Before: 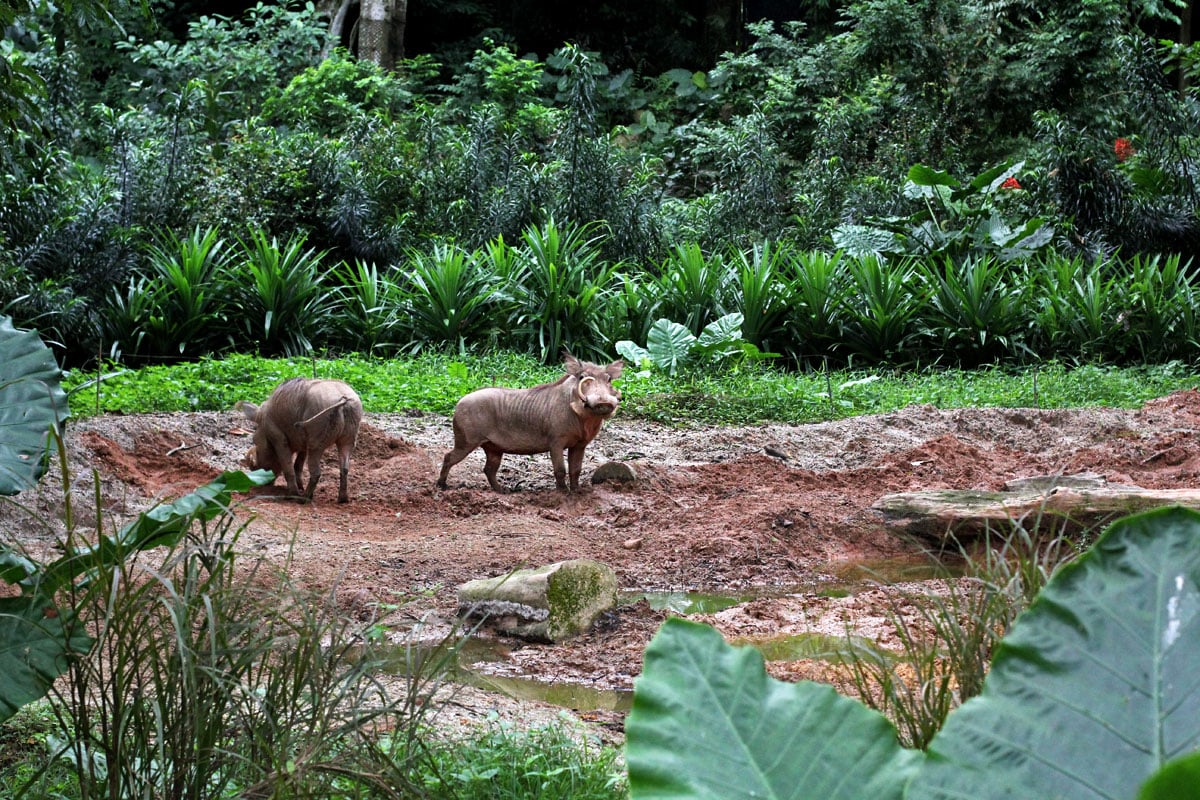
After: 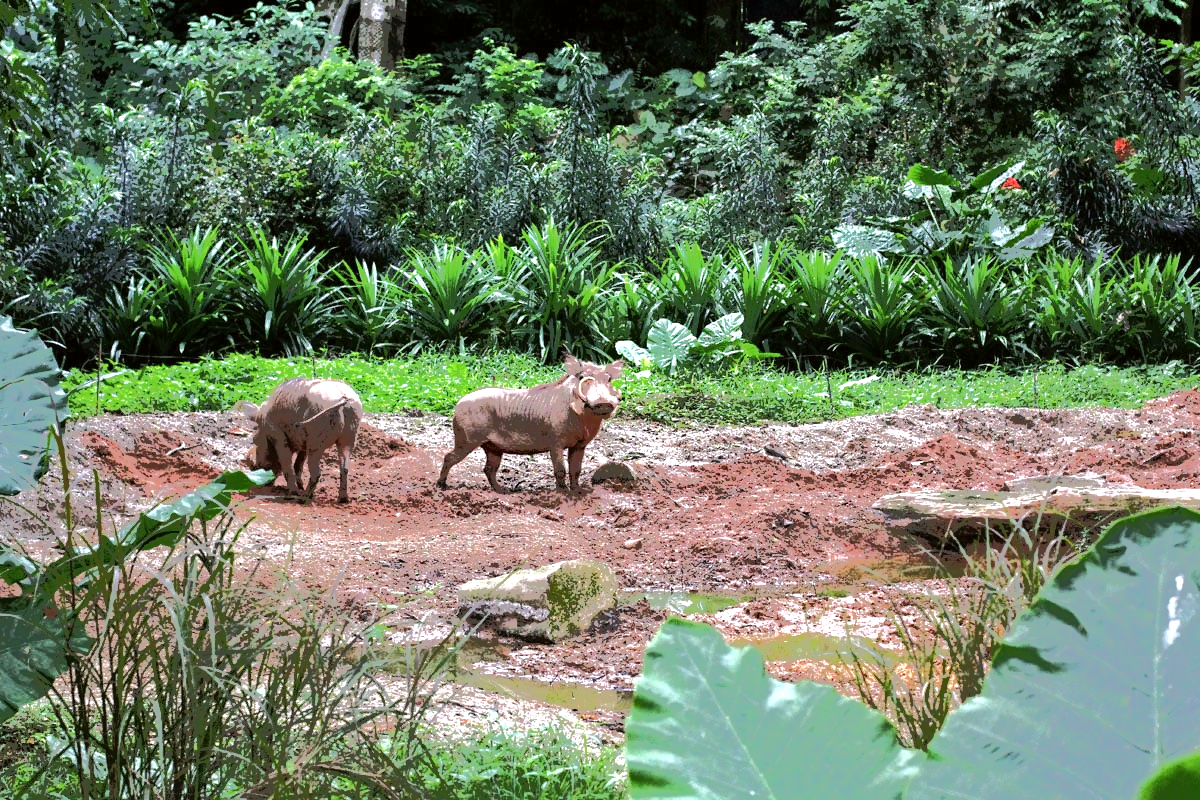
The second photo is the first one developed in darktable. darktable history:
tone equalizer: -7 EV -0.619 EV, -6 EV 1.01 EV, -5 EV -0.471 EV, -4 EV 0.432 EV, -3 EV 0.426 EV, -2 EV 0.175 EV, -1 EV -0.166 EV, +0 EV -0.403 EV, edges refinement/feathering 500, mask exposure compensation -1.57 EV, preserve details no
color correction: highlights a* 2.94, highlights b* -1.31, shadows a* -0.065, shadows b* 2.42, saturation 0.979
exposure: black level correction 0, exposure 0.597 EV, compensate exposure bias true, compensate highlight preservation false
